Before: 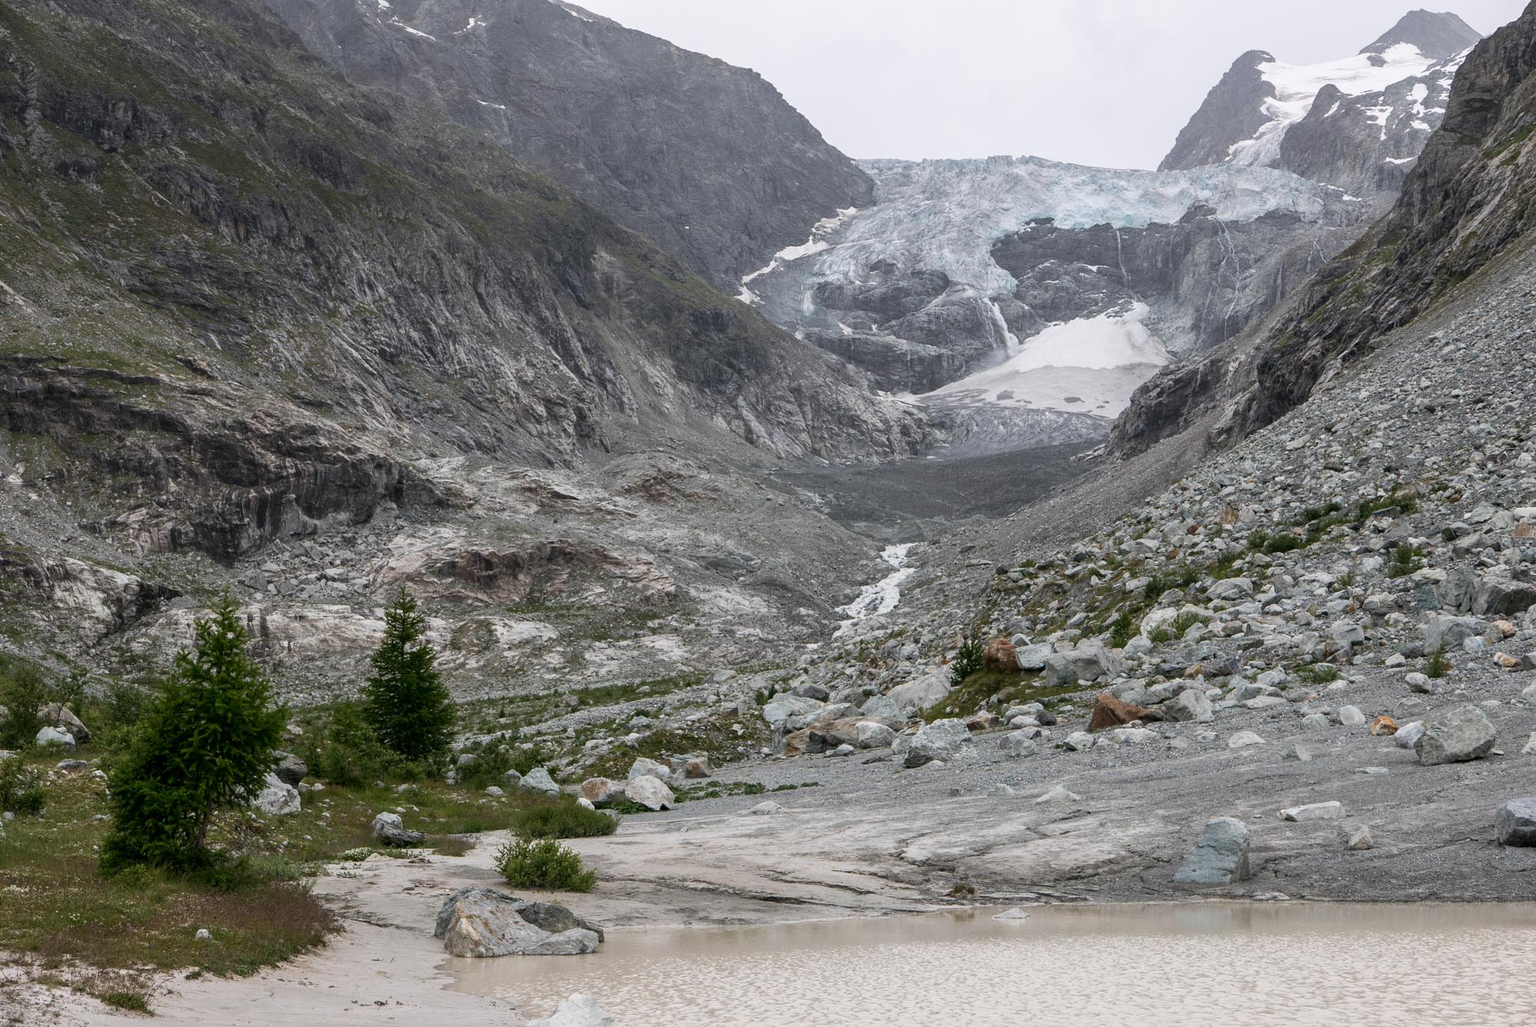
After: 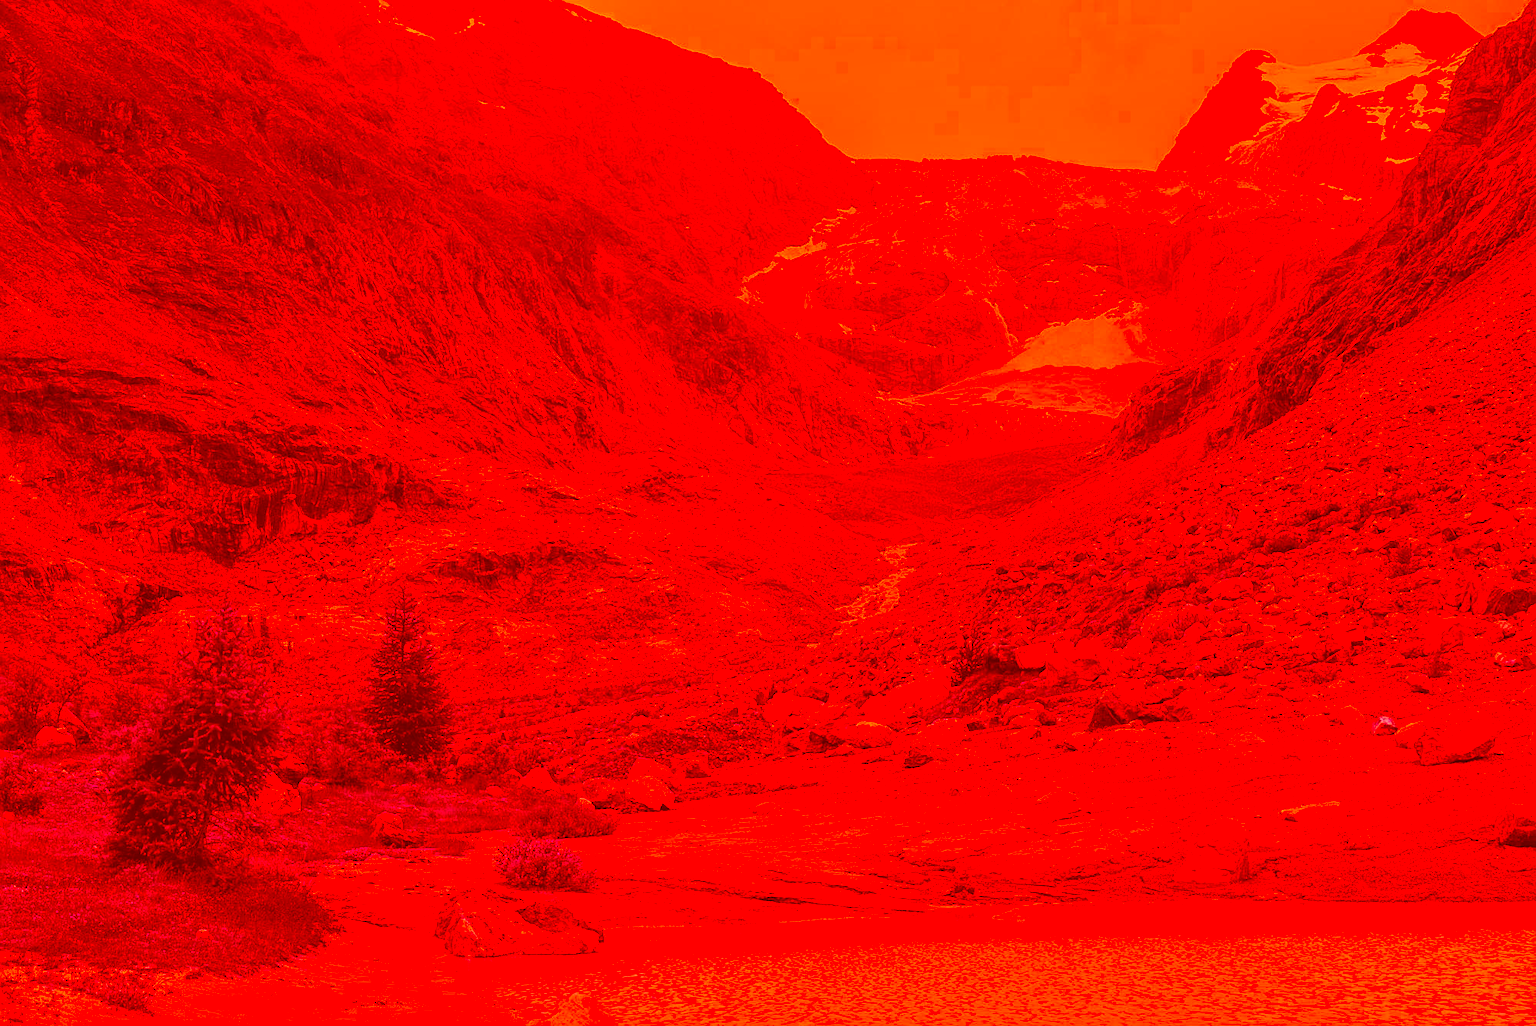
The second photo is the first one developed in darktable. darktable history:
local contrast: on, module defaults
sharpen: on, module defaults
color correction: highlights a* -39.17, highlights b* -39.33, shadows a* -39.83, shadows b* -39.23, saturation -2.97
